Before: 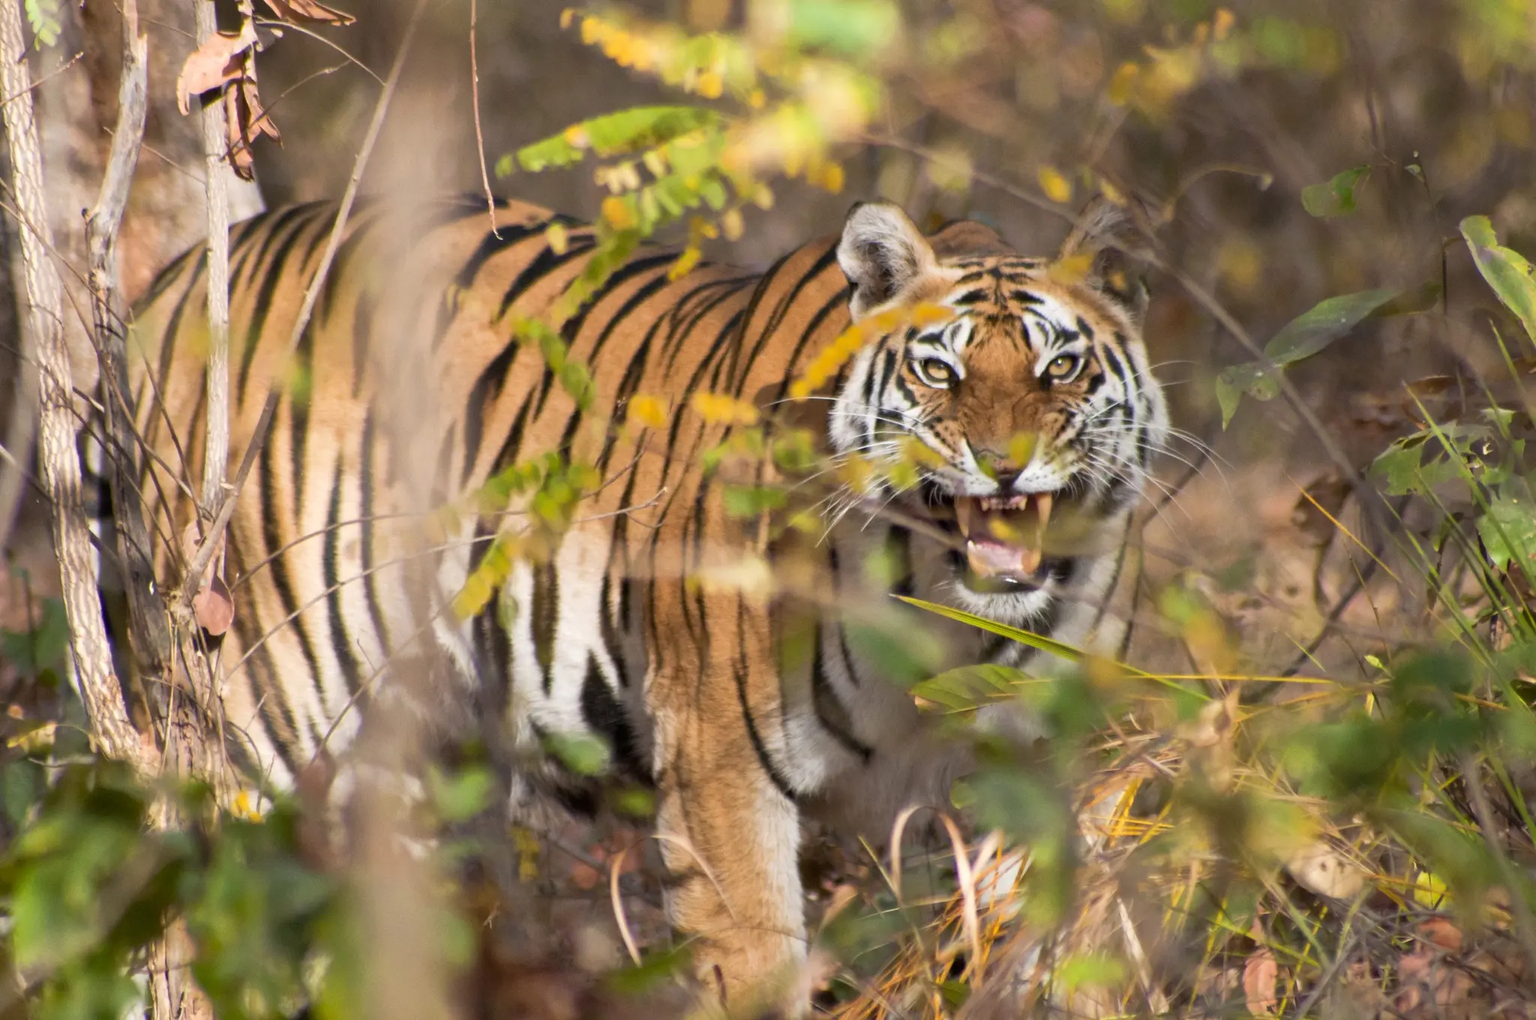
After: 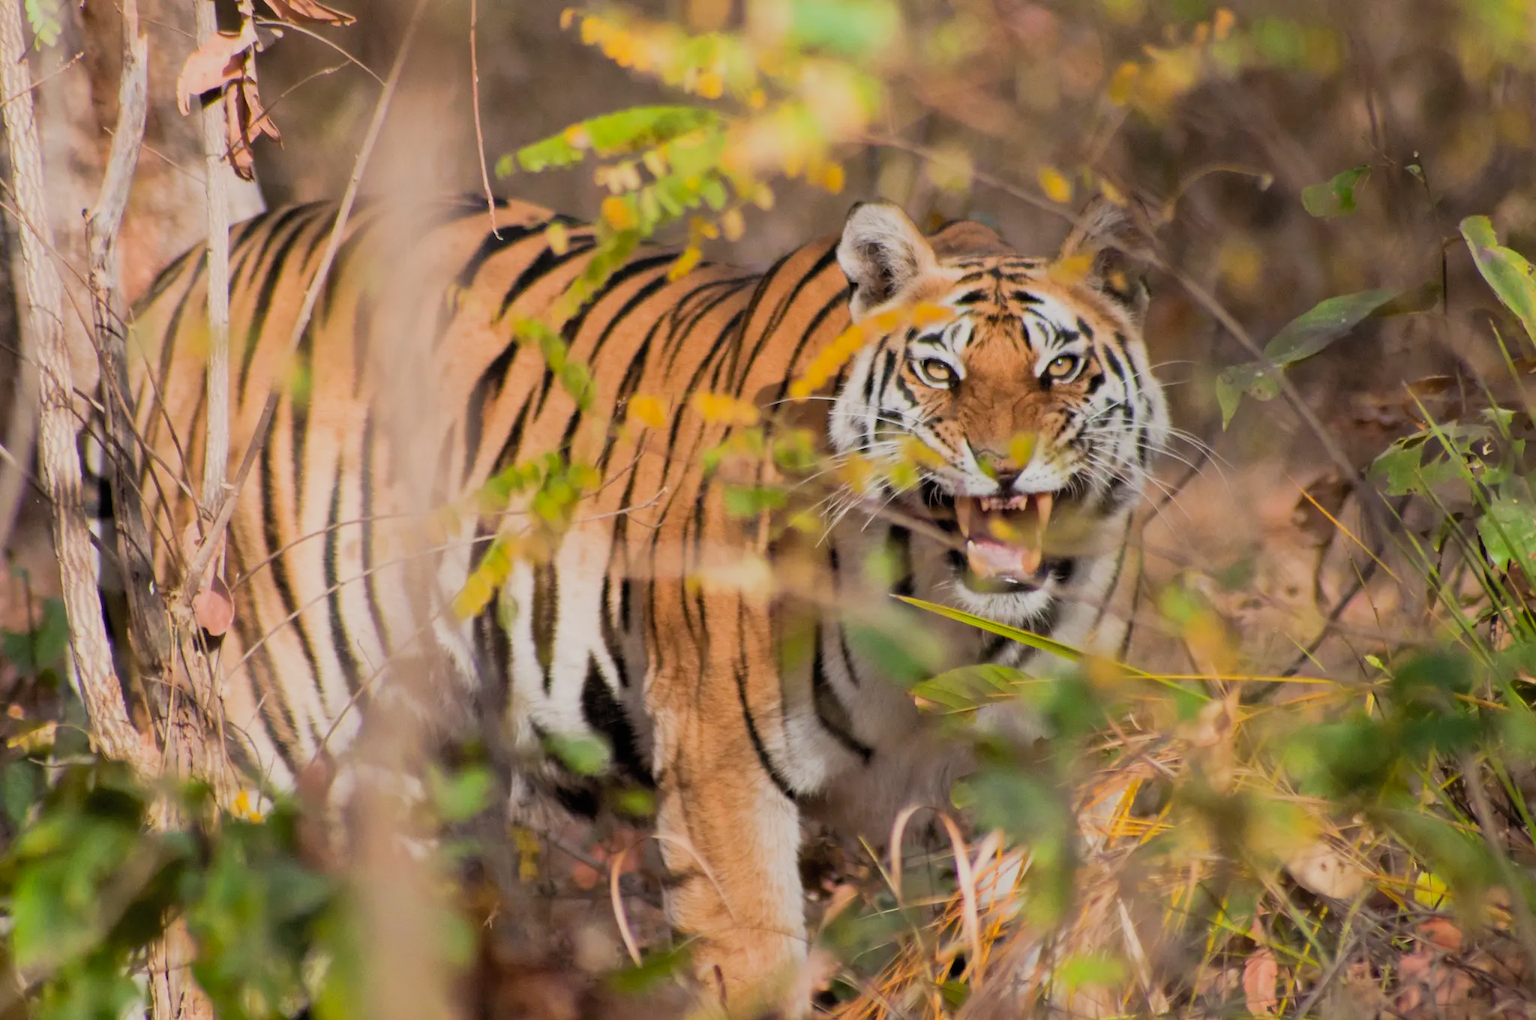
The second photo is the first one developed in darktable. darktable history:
filmic rgb: middle gray luminance 29.21%, black relative exposure -10.31 EV, white relative exposure 5.47 EV, target black luminance 0%, hardness 3.94, latitude 2.48%, contrast 1.132, highlights saturation mix 5.38%, shadows ↔ highlights balance 14.49%
contrast equalizer: y [[0.627 ×6], [0.563 ×6], [0 ×6], [0 ×6], [0 ×6]], mix -0.3
